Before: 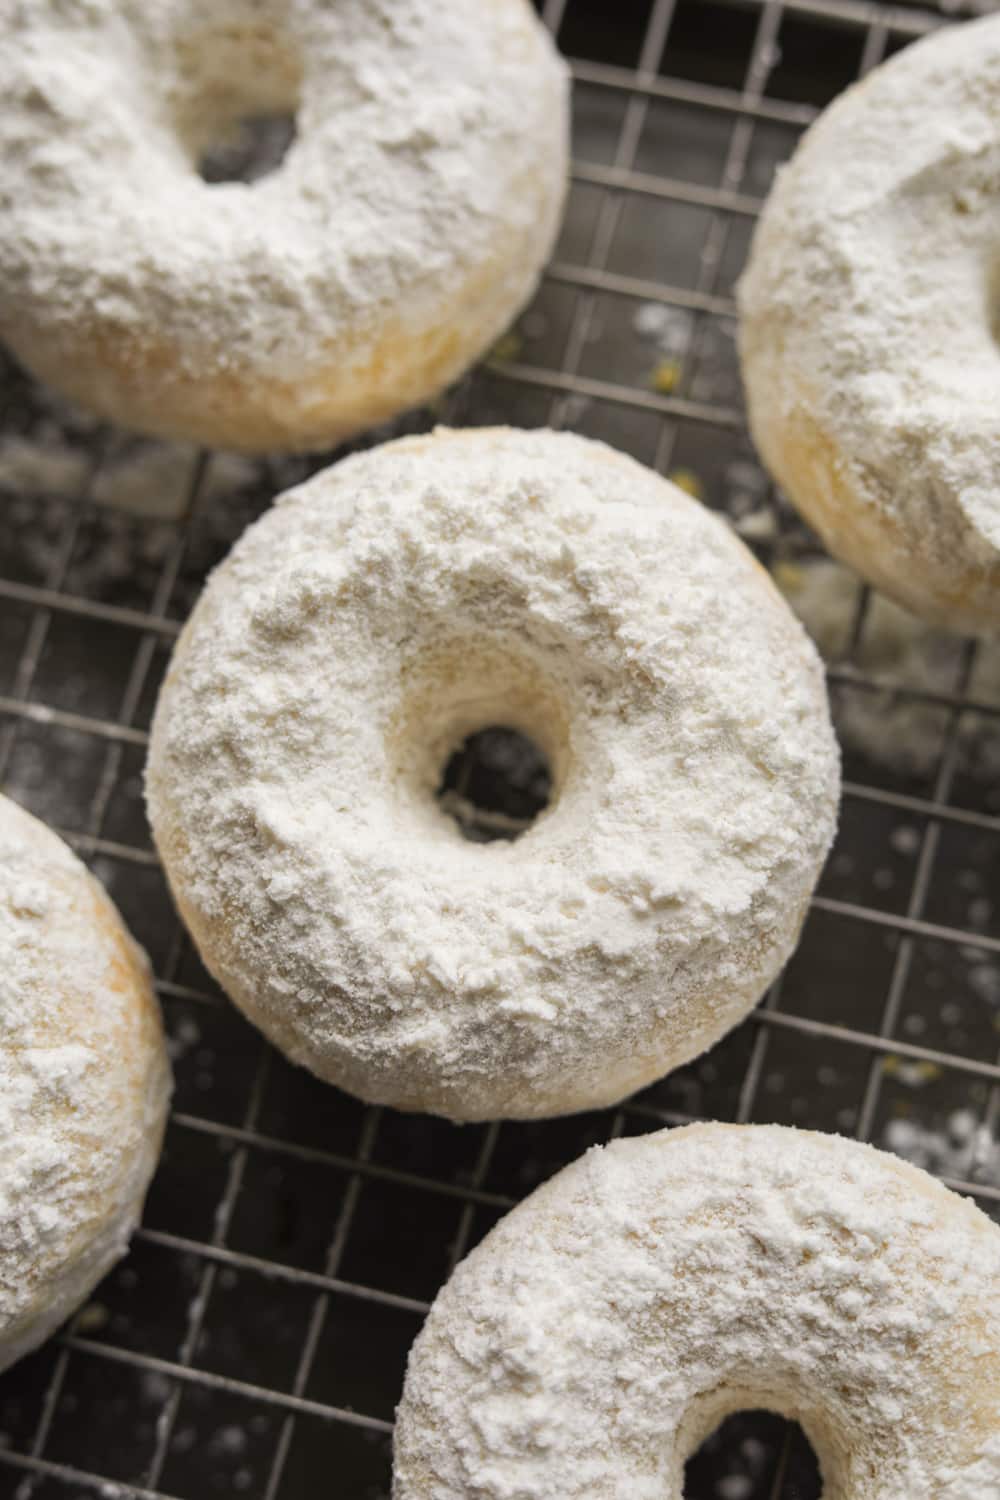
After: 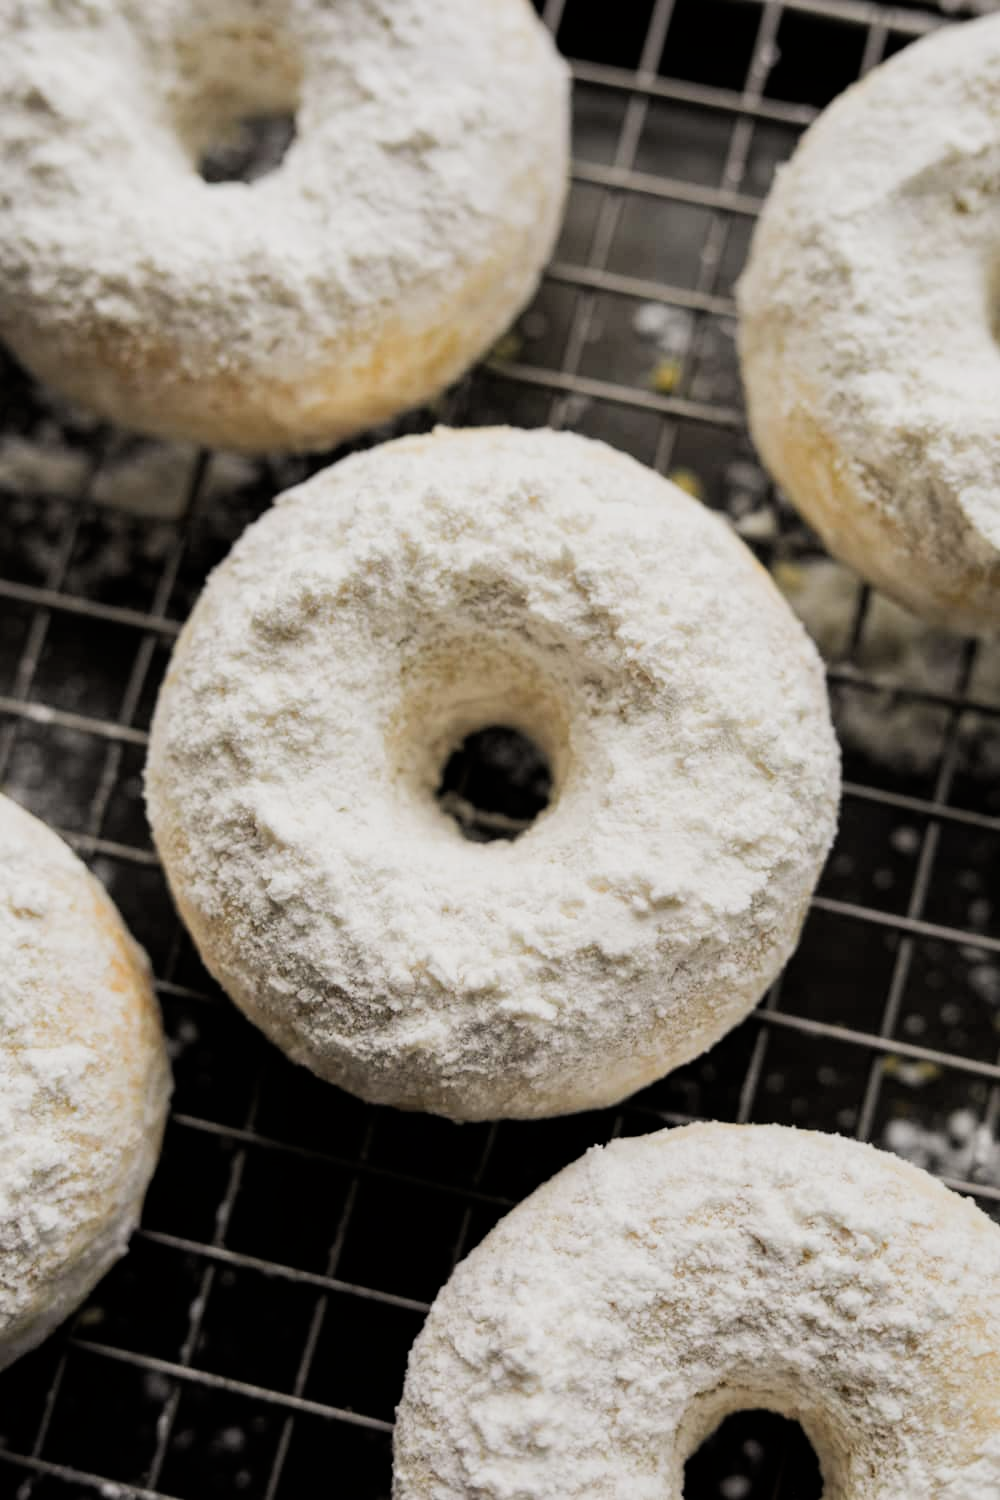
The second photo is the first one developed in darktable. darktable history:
filmic rgb: black relative exposure -5.14 EV, white relative exposure 3.56 EV, threshold 3.02 EV, hardness 3.16, contrast 1.299, highlights saturation mix -49.37%, enable highlight reconstruction true
